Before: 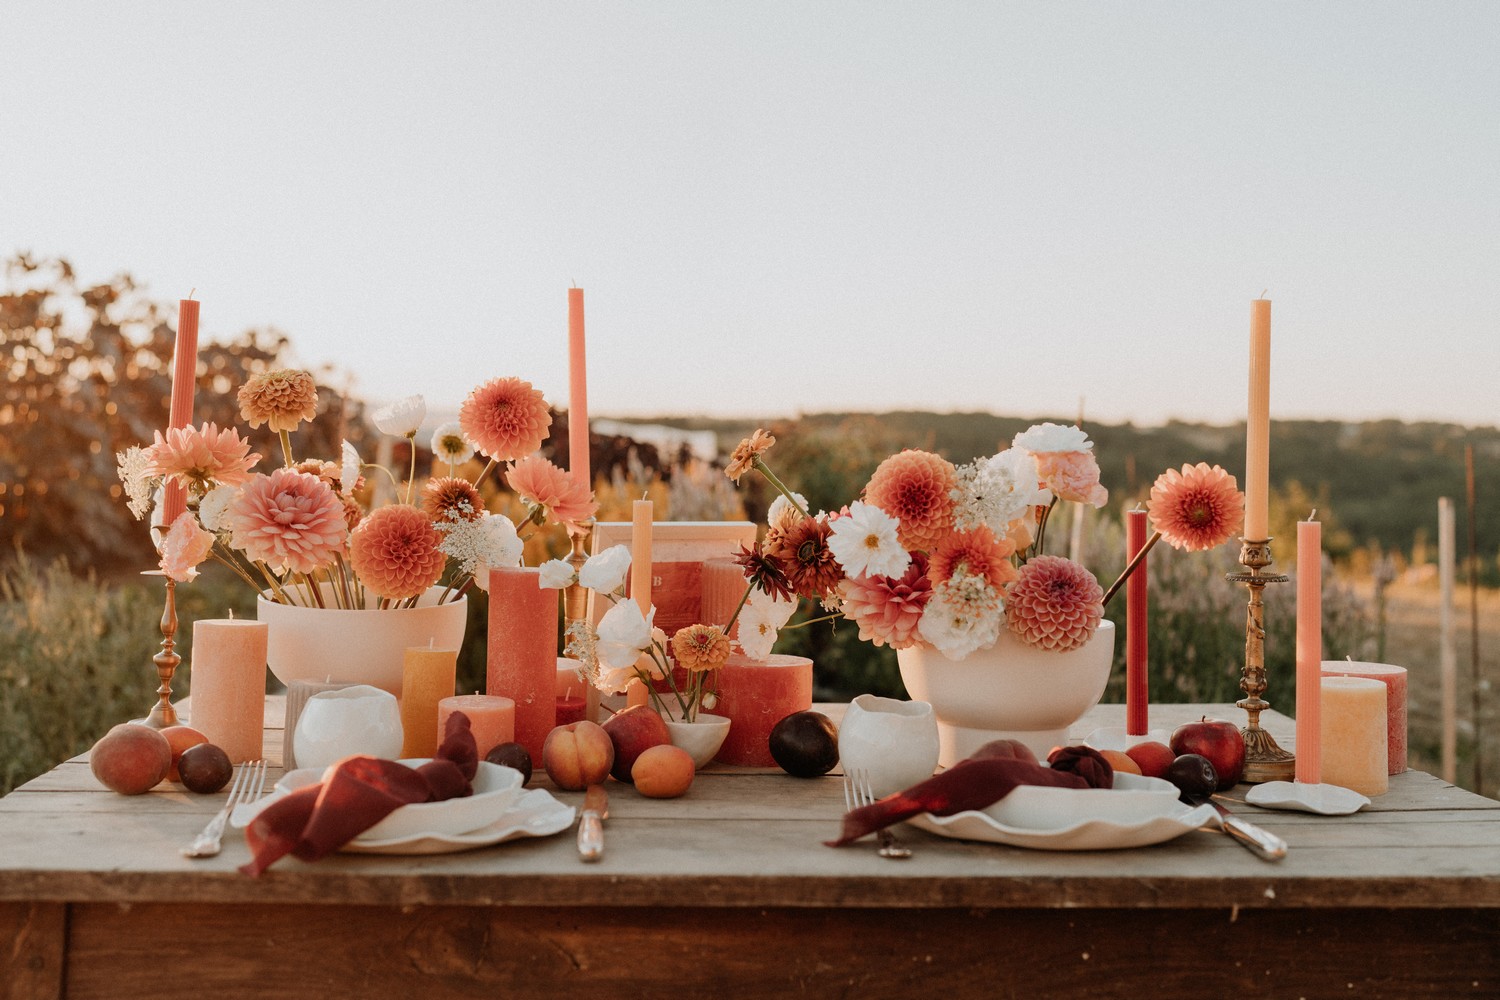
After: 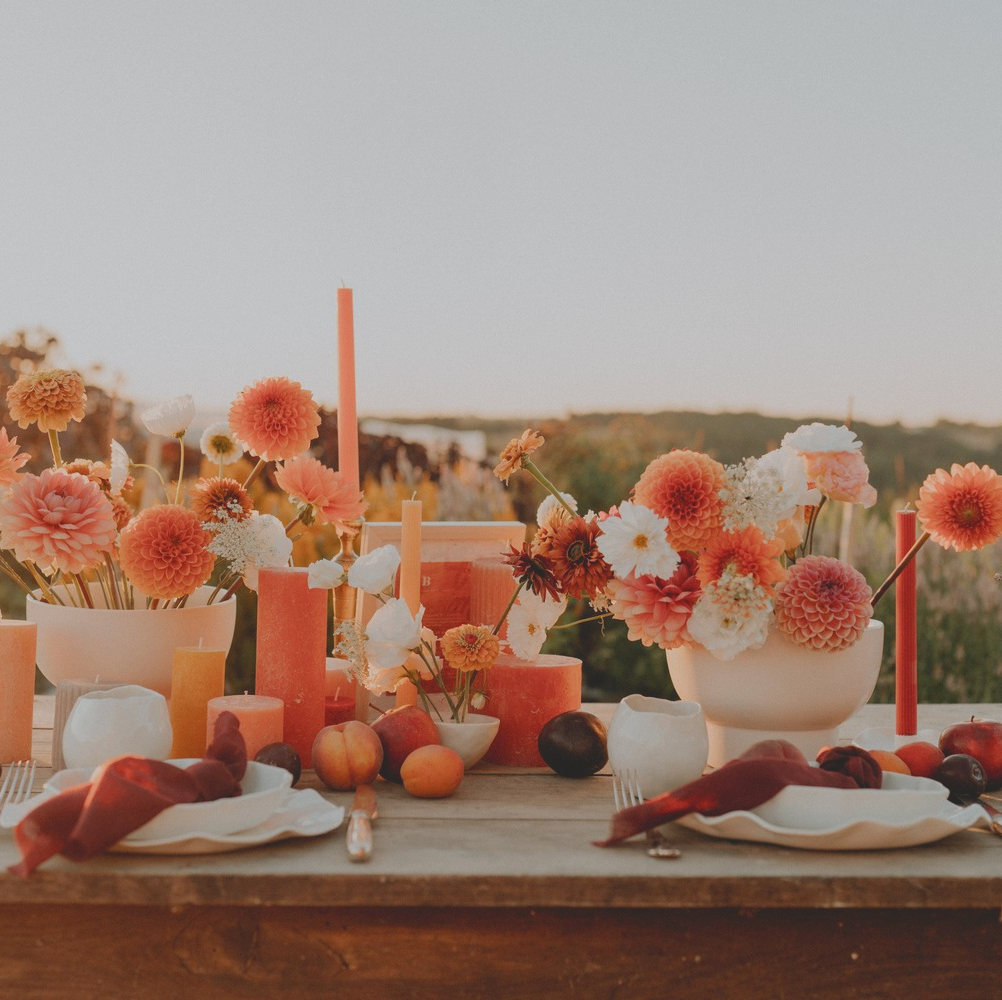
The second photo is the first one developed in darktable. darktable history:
contrast brightness saturation: contrast -0.282
crop: left 15.434%, right 17.732%
